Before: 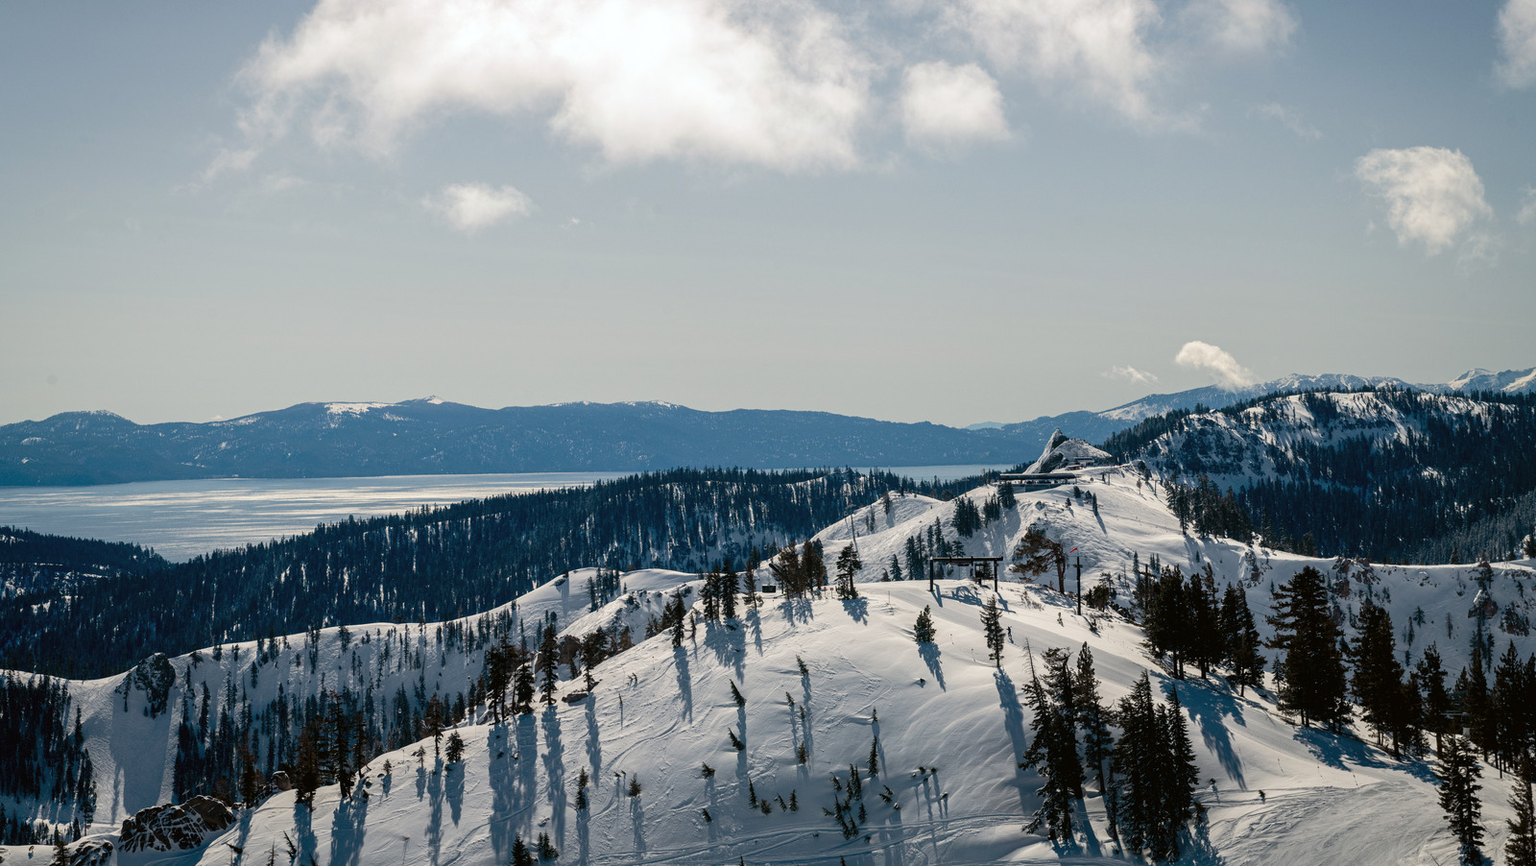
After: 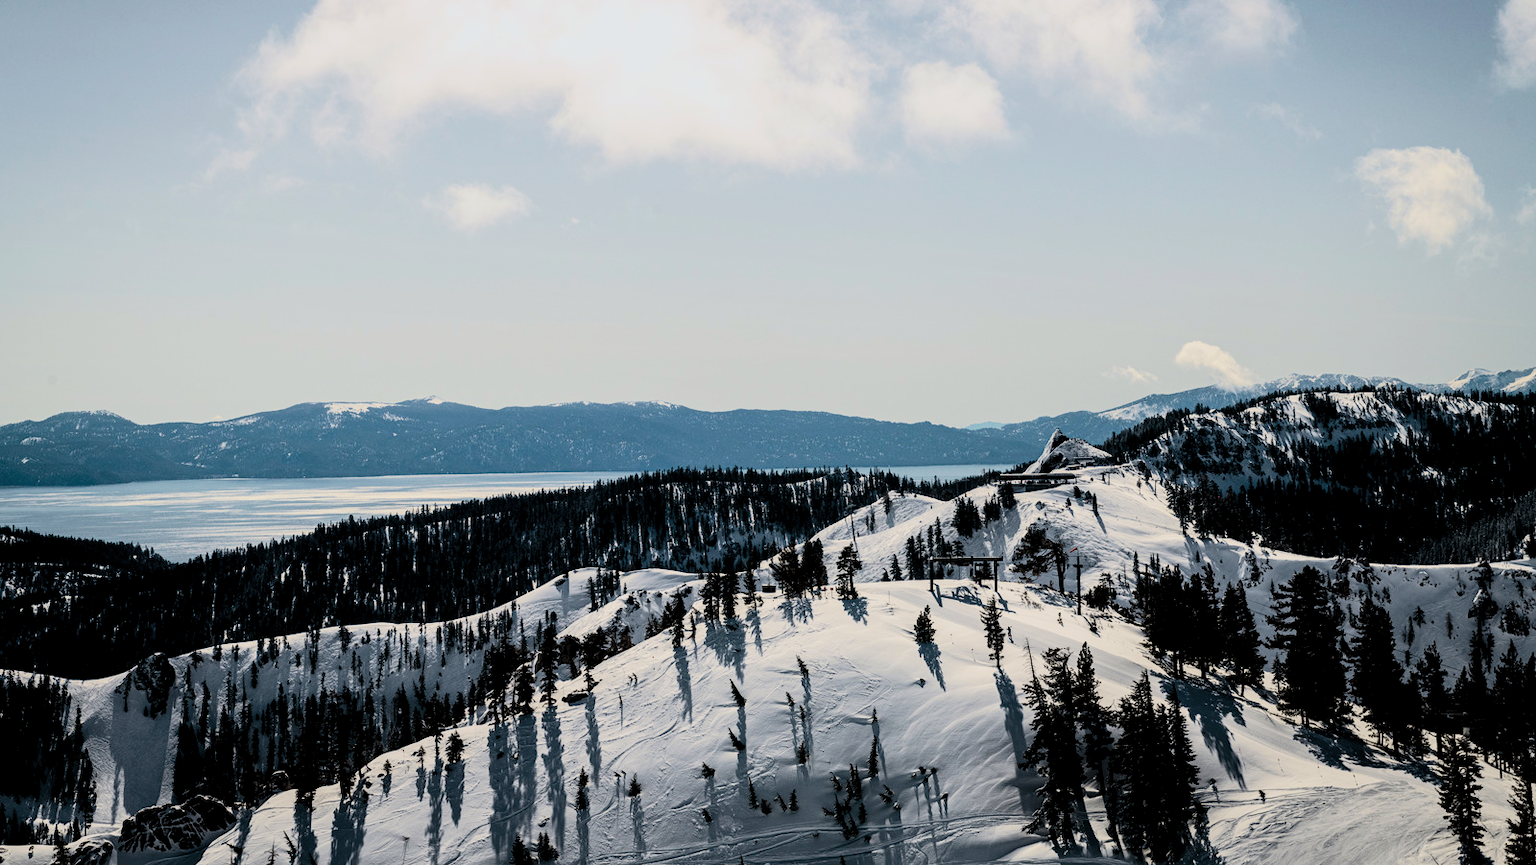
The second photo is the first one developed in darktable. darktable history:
levels: levels [0.116, 0.574, 1]
tone curve: curves: ch0 [(0, 0.021) (0.104, 0.093) (0.236, 0.234) (0.456, 0.566) (0.647, 0.78) (0.864, 0.9) (1, 0.932)]; ch1 [(0, 0) (0.353, 0.344) (0.43, 0.401) (0.479, 0.476) (0.502, 0.504) (0.544, 0.534) (0.566, 0.566) (0.612, 0.621) (0.657, 0.679) (1, 1)]; ch2 [(0, 0) (0.34, 0.314) (0.434, 0.43) (0.5, 0.498) (0.528, 0.536) (0.56, 0.576) (0.595, 0.638) (0.644, 0.729) (1, 1)], color space Lab, independent channels, preserve colors none
